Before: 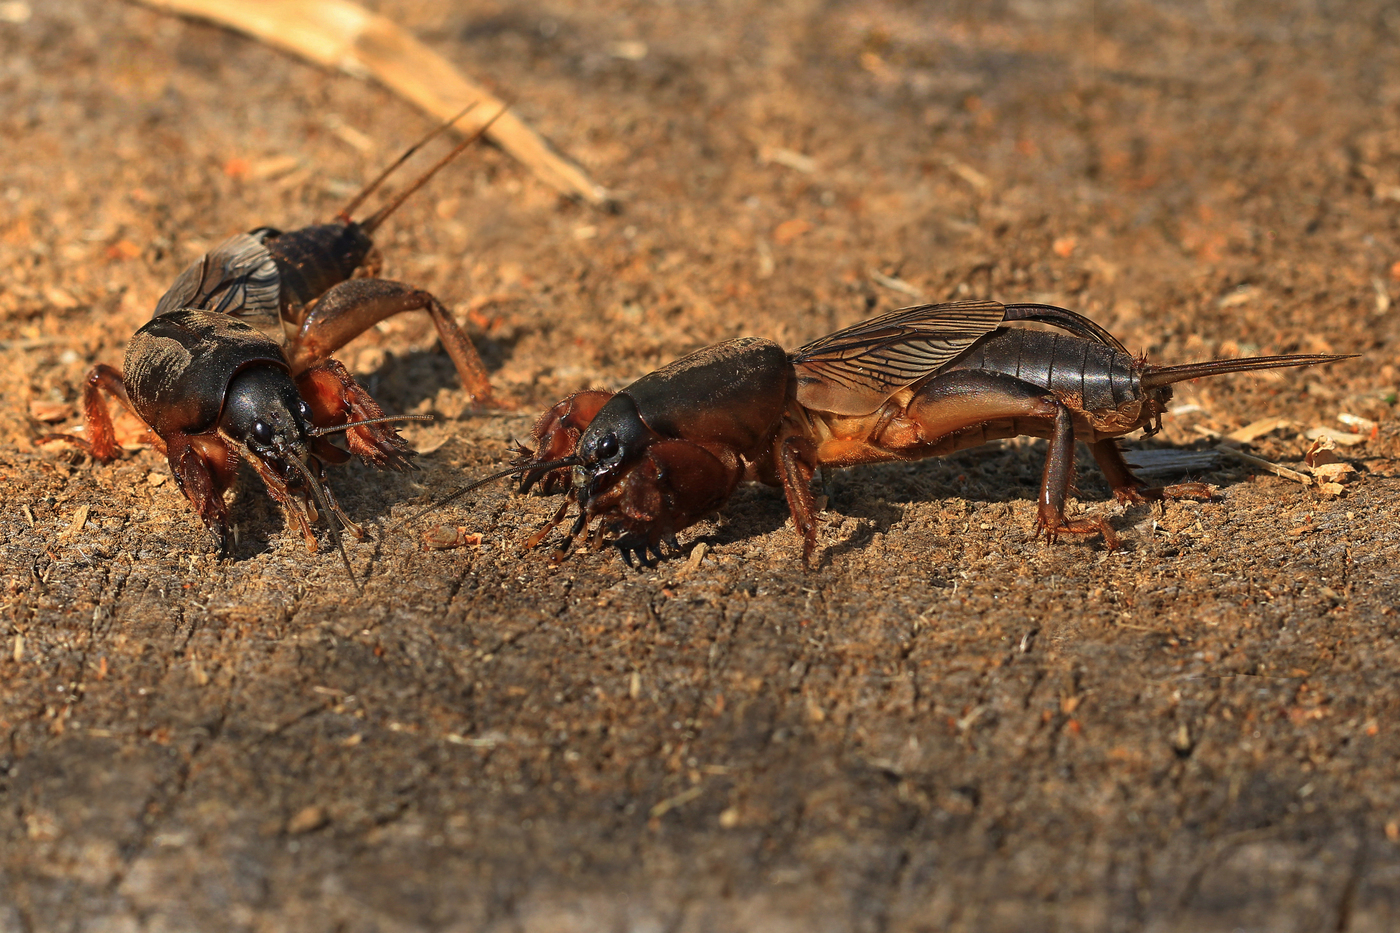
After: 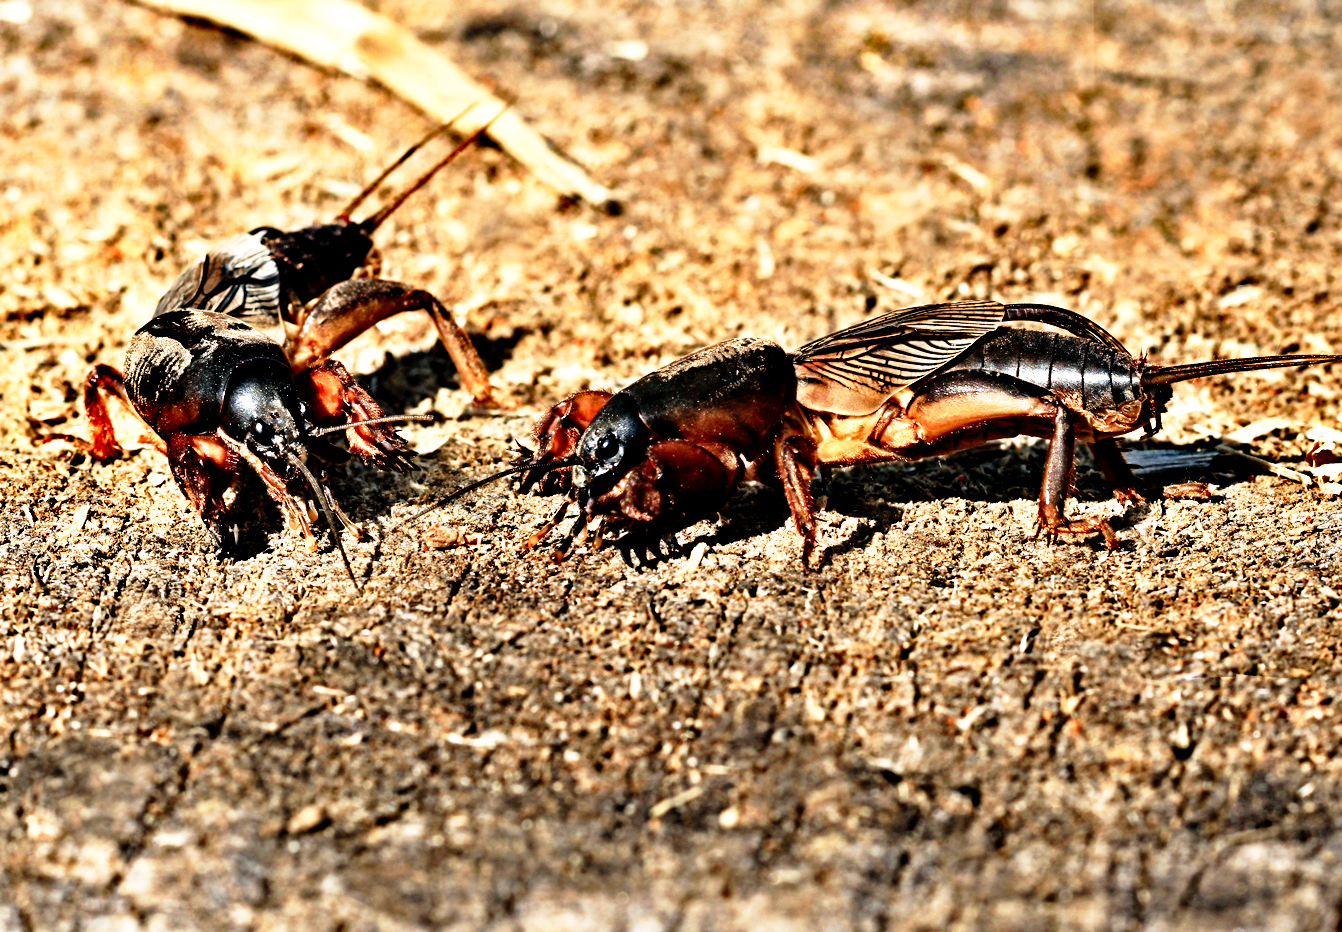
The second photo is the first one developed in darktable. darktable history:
contrast equalizer: octaves 7, y [[0.48, 0.654, 0.731, 0.706, 0.772, 0.382], [0.55 ×6], [0 ×6], [0 ×6], [0 ×6]]
crop: right 4.126%, bottom 0.031%
base curve: curves: ch0 [(0, 0) (0.012, 0.01) (0.073, 0.168) (0.31, 0.711) (0.645, 0.957) (1, 1)], preserve colors none
